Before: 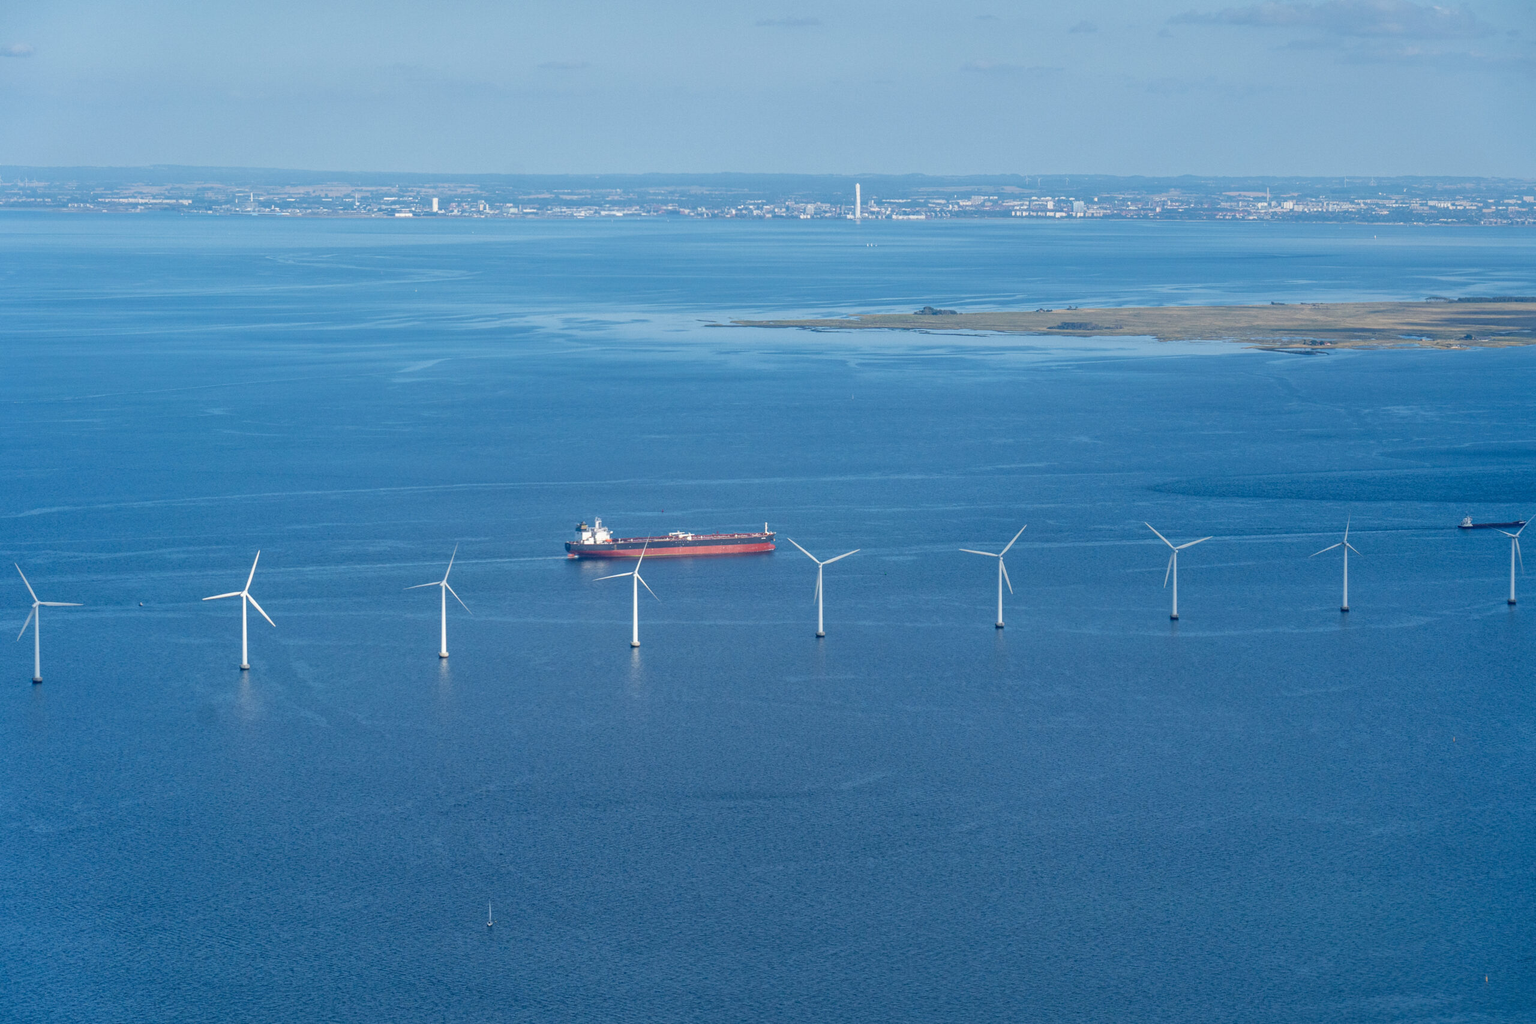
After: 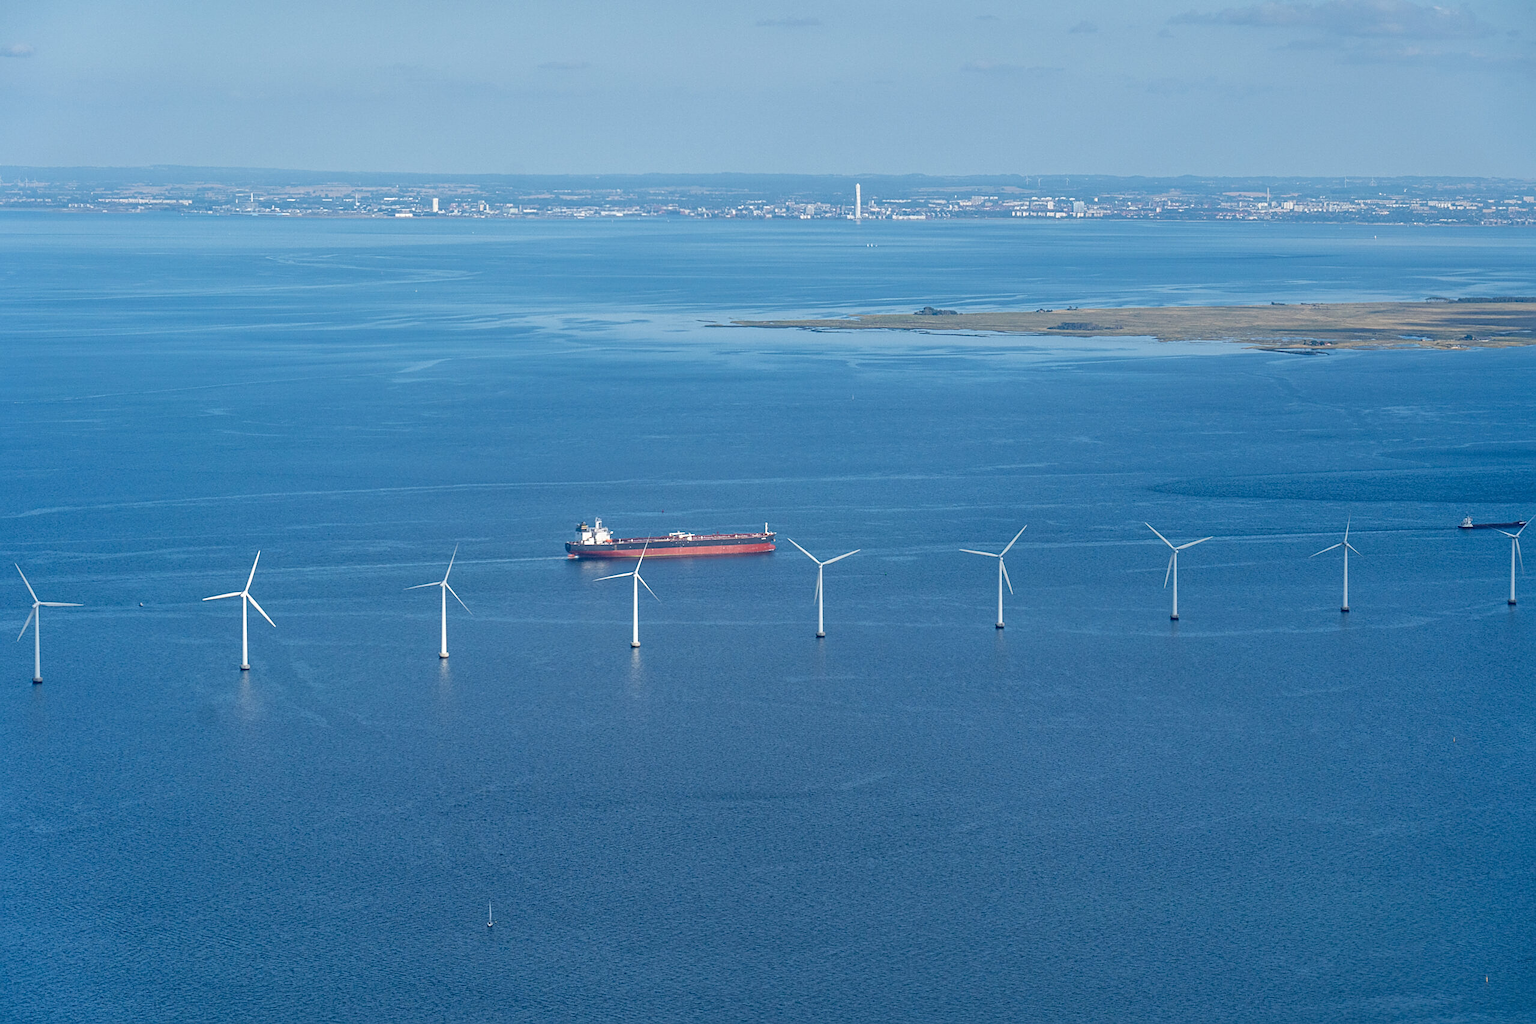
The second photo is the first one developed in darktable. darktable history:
sharpen: radius 1.948
